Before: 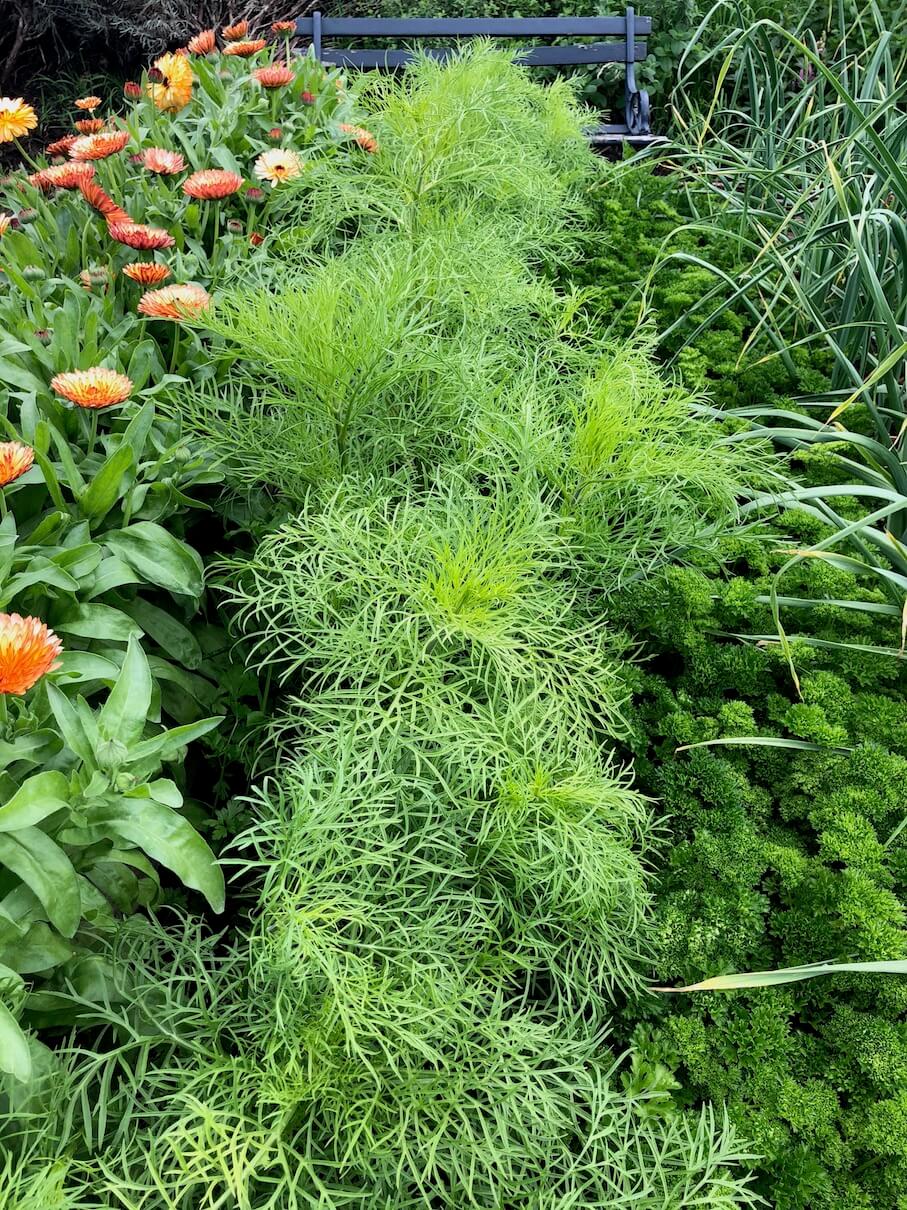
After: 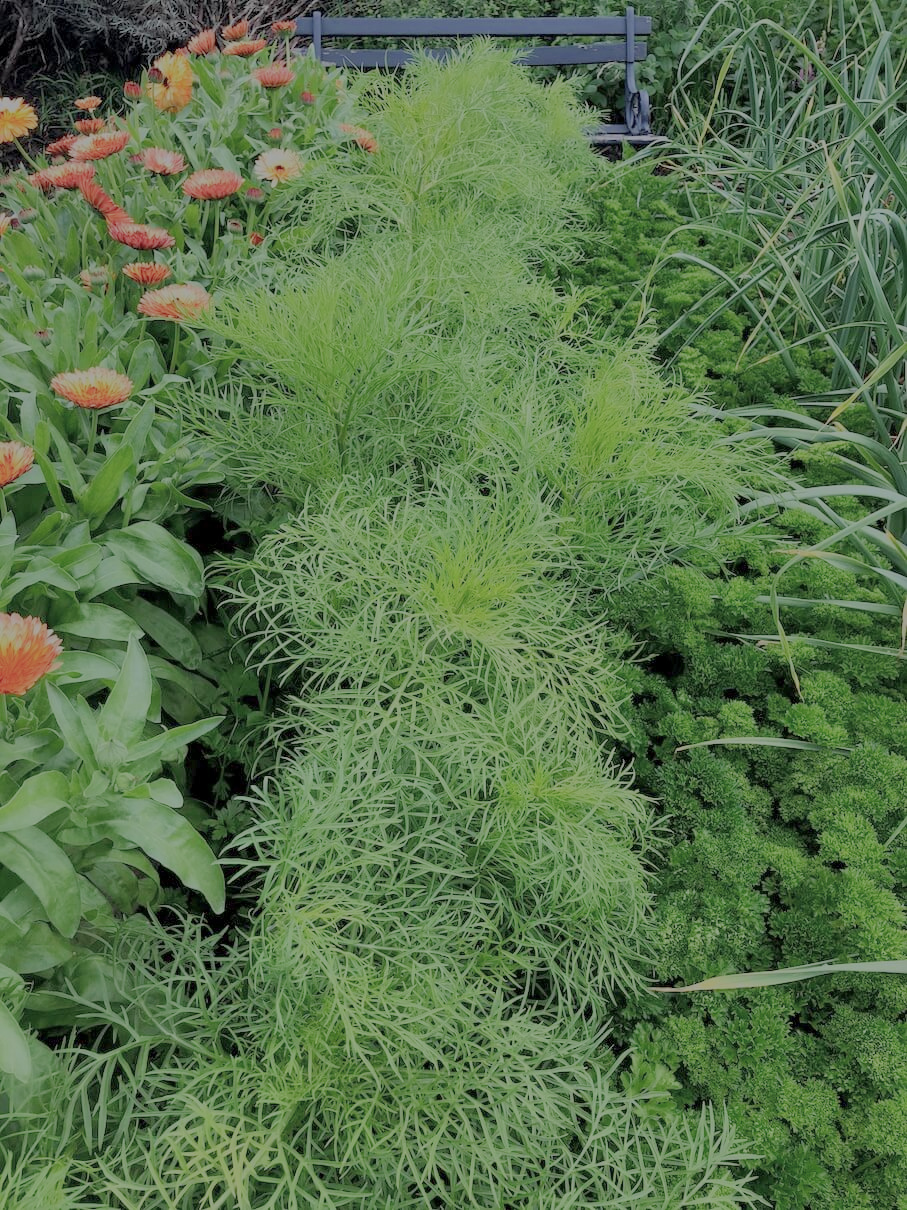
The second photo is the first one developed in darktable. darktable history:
filmic rgb: black relative exposure -13.86 EV, white relative exposure 7.94 EV, hardness 3.74, latitude 49.76%, contrast 0.513
